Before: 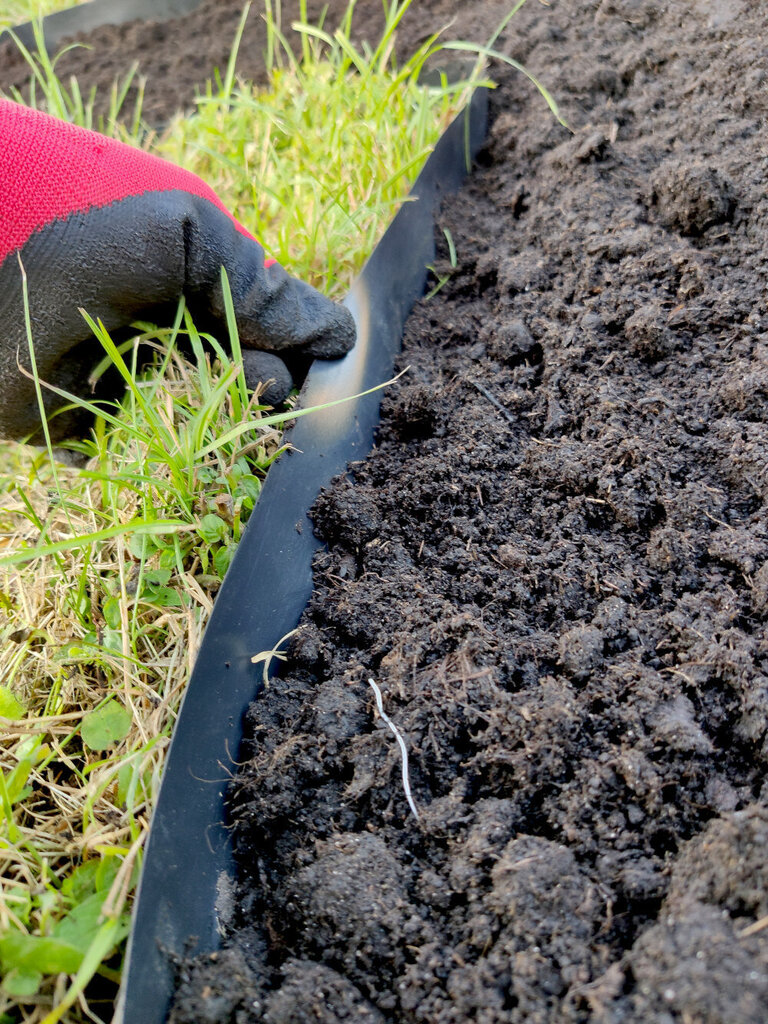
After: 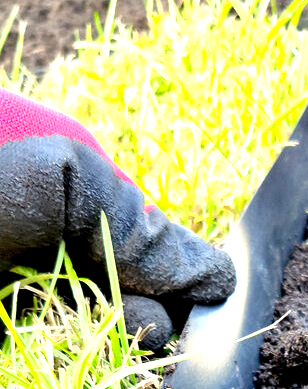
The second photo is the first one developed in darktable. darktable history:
crop: left 15.636%, top 5.431%, right 44.219%, bottom 56.537%
levels: black 3.84%, levels [0.012, 0.367, 0.697]
